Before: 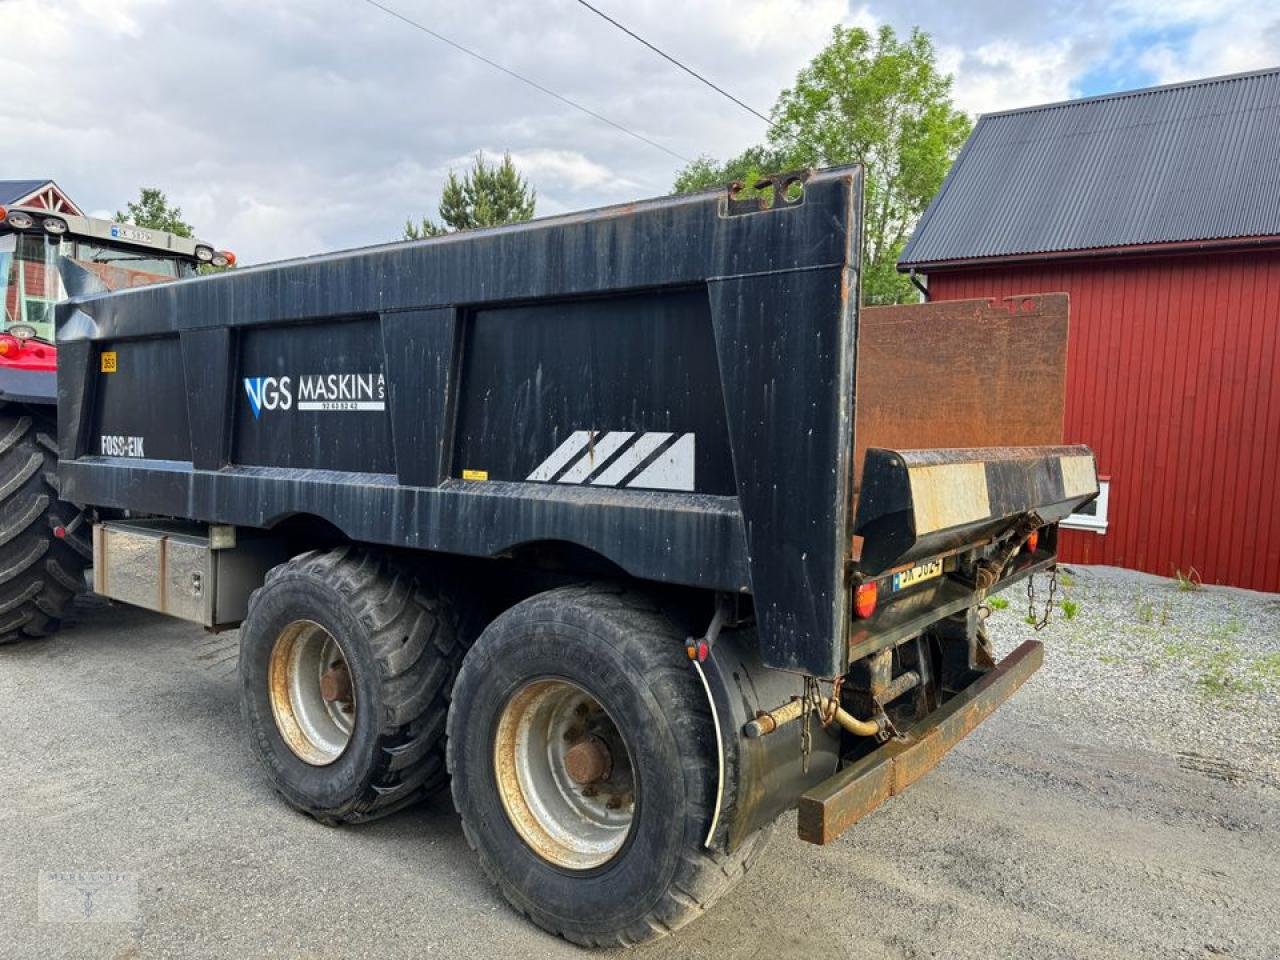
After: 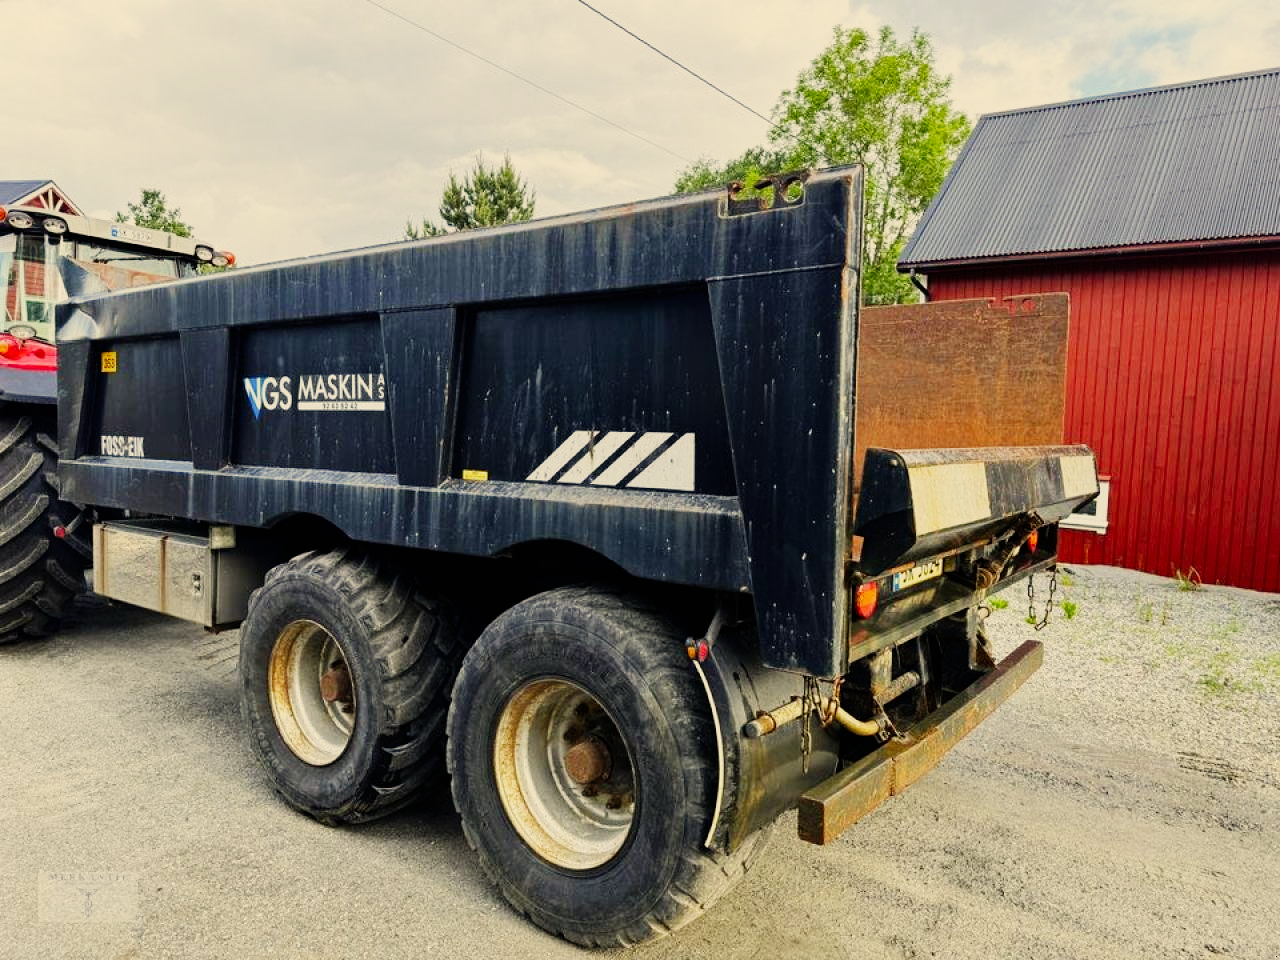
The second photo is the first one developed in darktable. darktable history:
sigmoid: contrast 1.7, skew -0.2, preserve hue 0%, red attenuation 0.1, red rotation 0.035, green attenuation 0.1, green rotation -0.017, blue attenuation 0.15, blue rotation -0.052, base primaries Rec2020
color correction: highlights a* 1.39, highlights b* 17.83
tone equalizer: on, module defaults
exposure: black level correction 0, exposure 0.3 EV, compensate highlight preservation false
